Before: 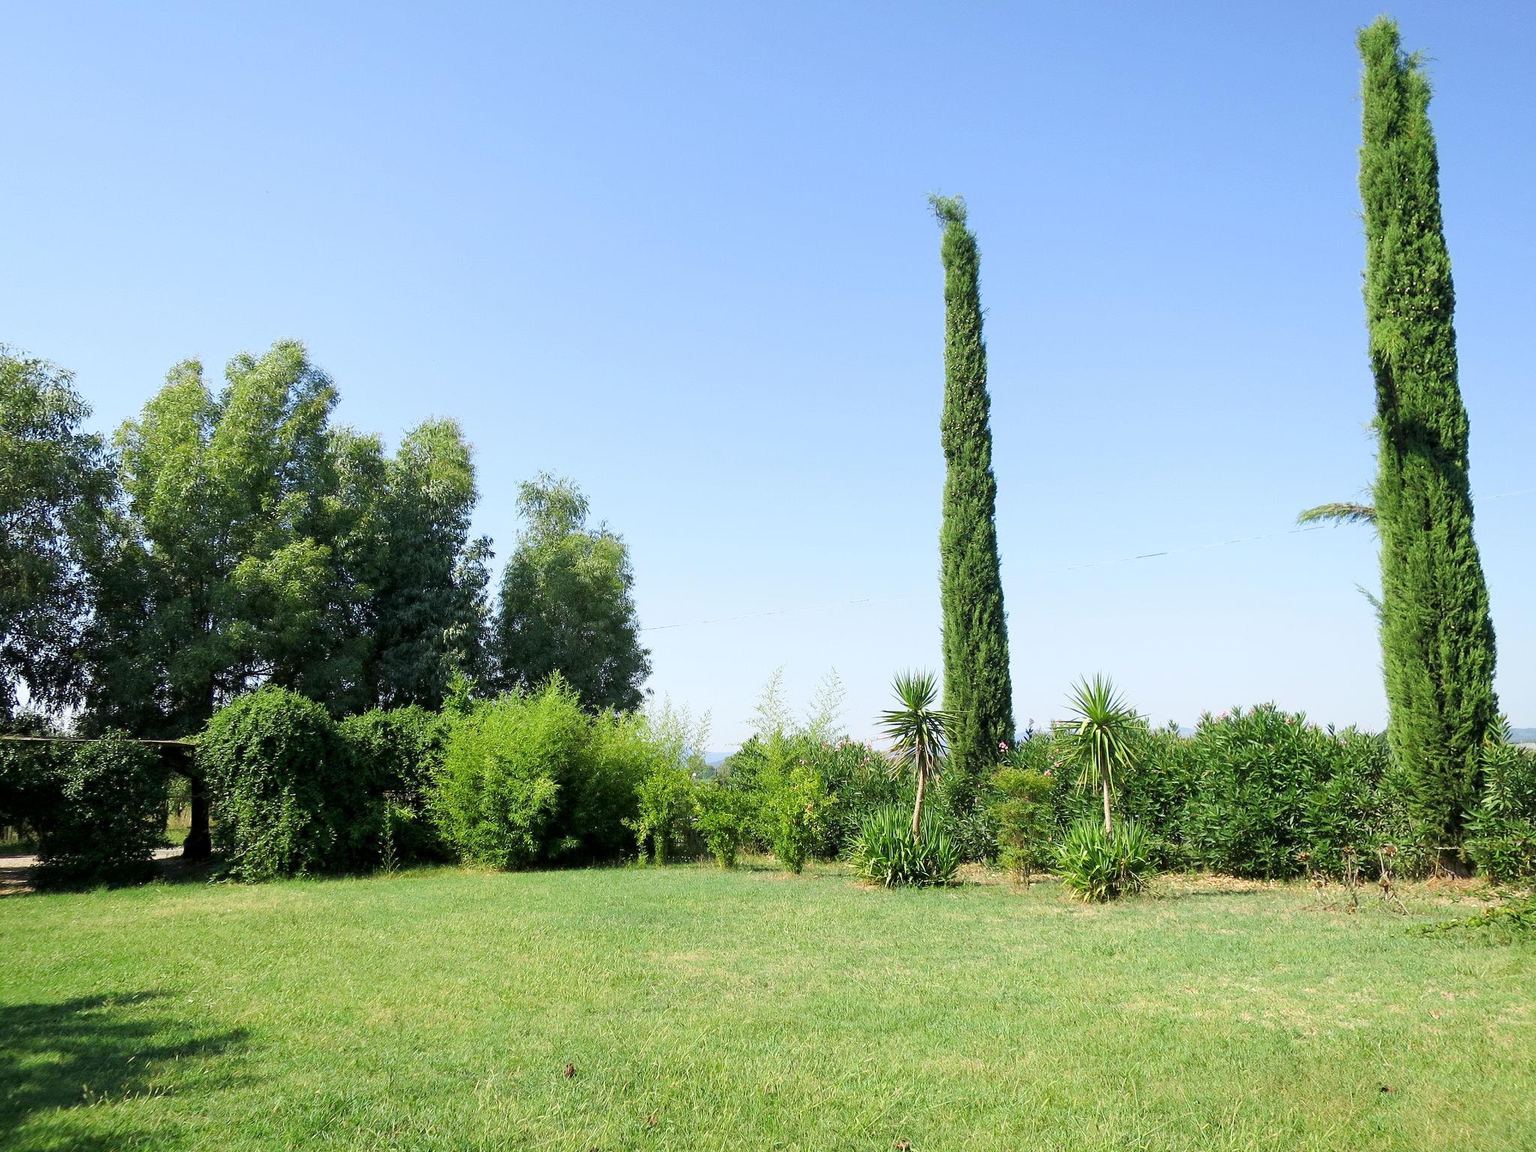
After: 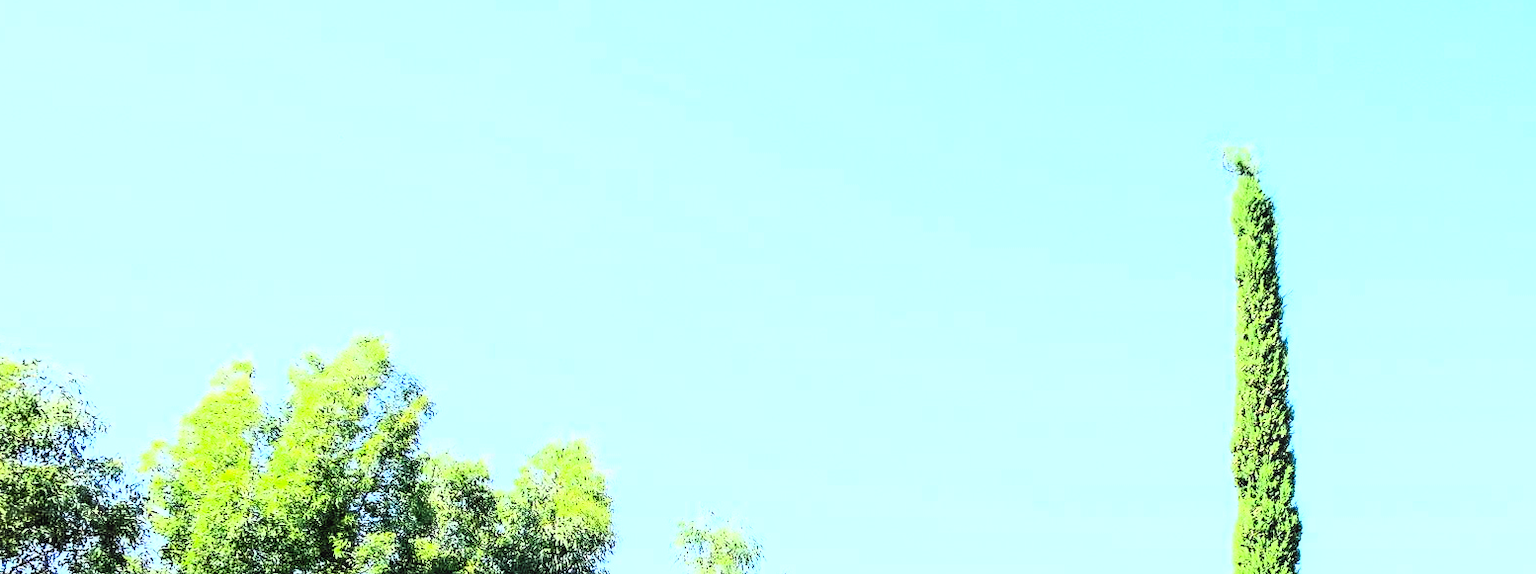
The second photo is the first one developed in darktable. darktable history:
crop: left 0.564%, top 7.641%, right 23.524%, bottom 54.531%
filmic rgb: black relative exposure -2.74 EV, white relative exposure 4.56 EV, hardness 1.73, contrast 1.241, color science v6 (2022), iterations of high-quality reconstruction 0
local contrast: on, module defaults
exposure: black level correction -0.005, exposure 1.006 EV, compensate highlight preservation false
contrast brightness saturation: contrast 0.819, brightness 0.588, saturation 0.609
